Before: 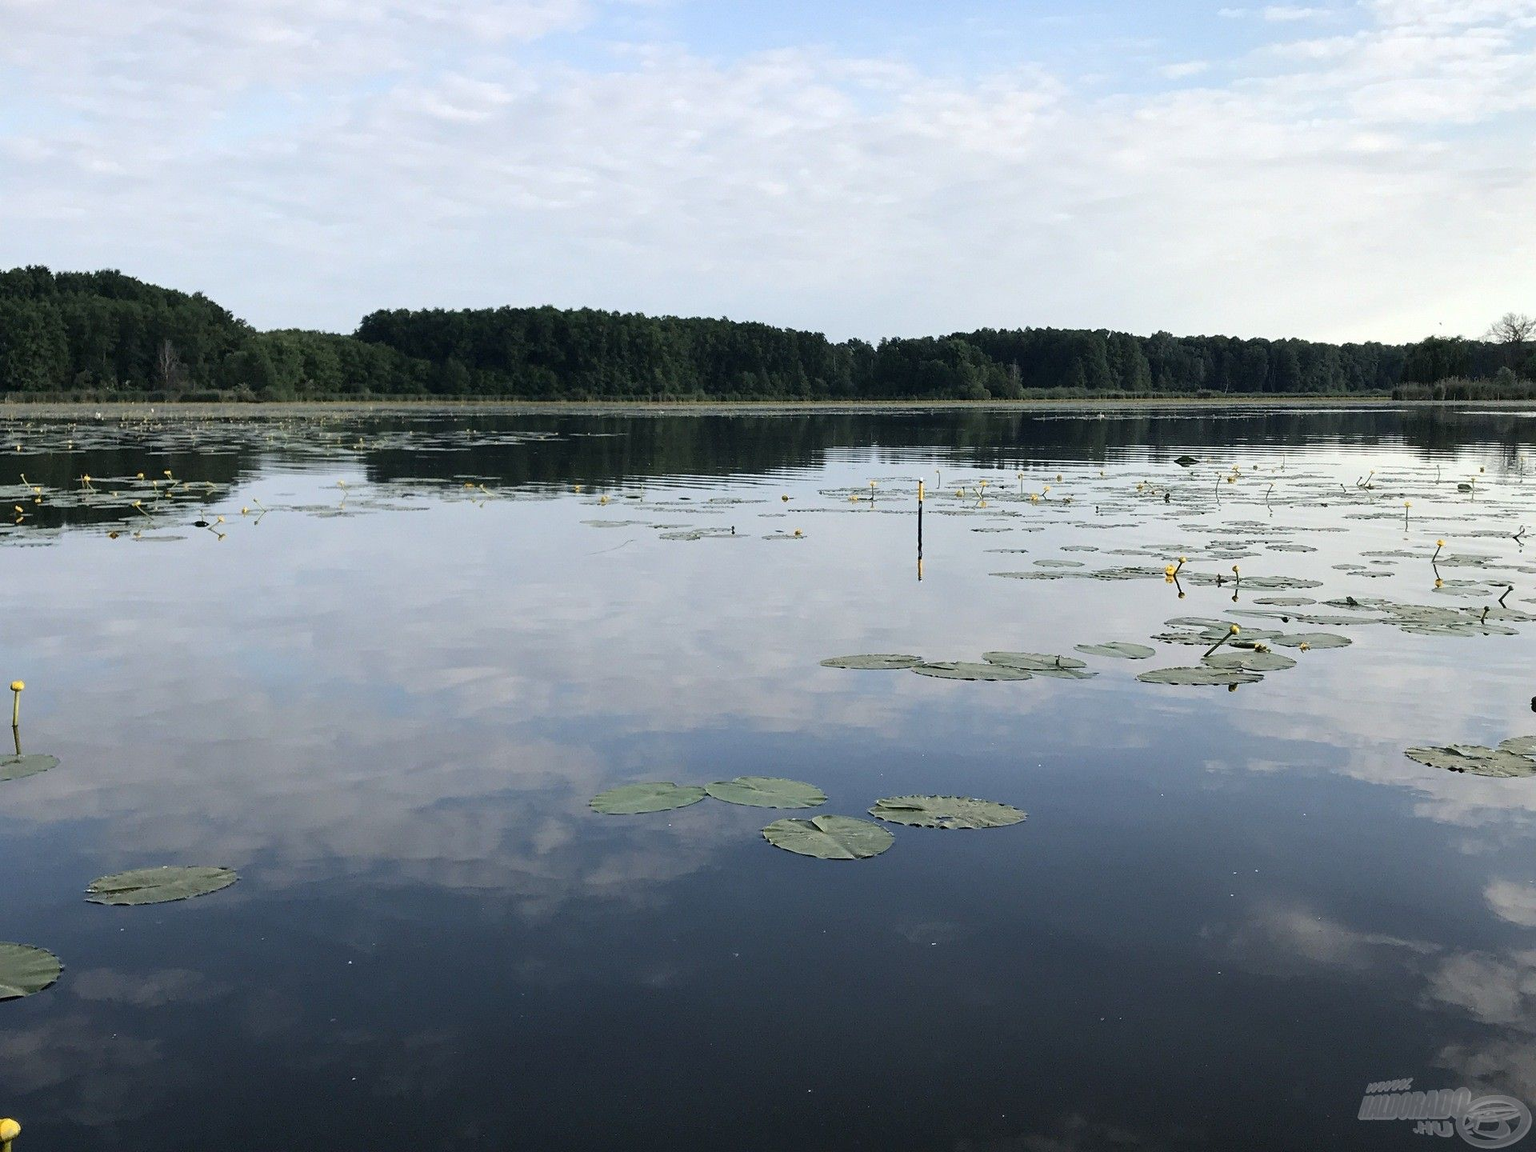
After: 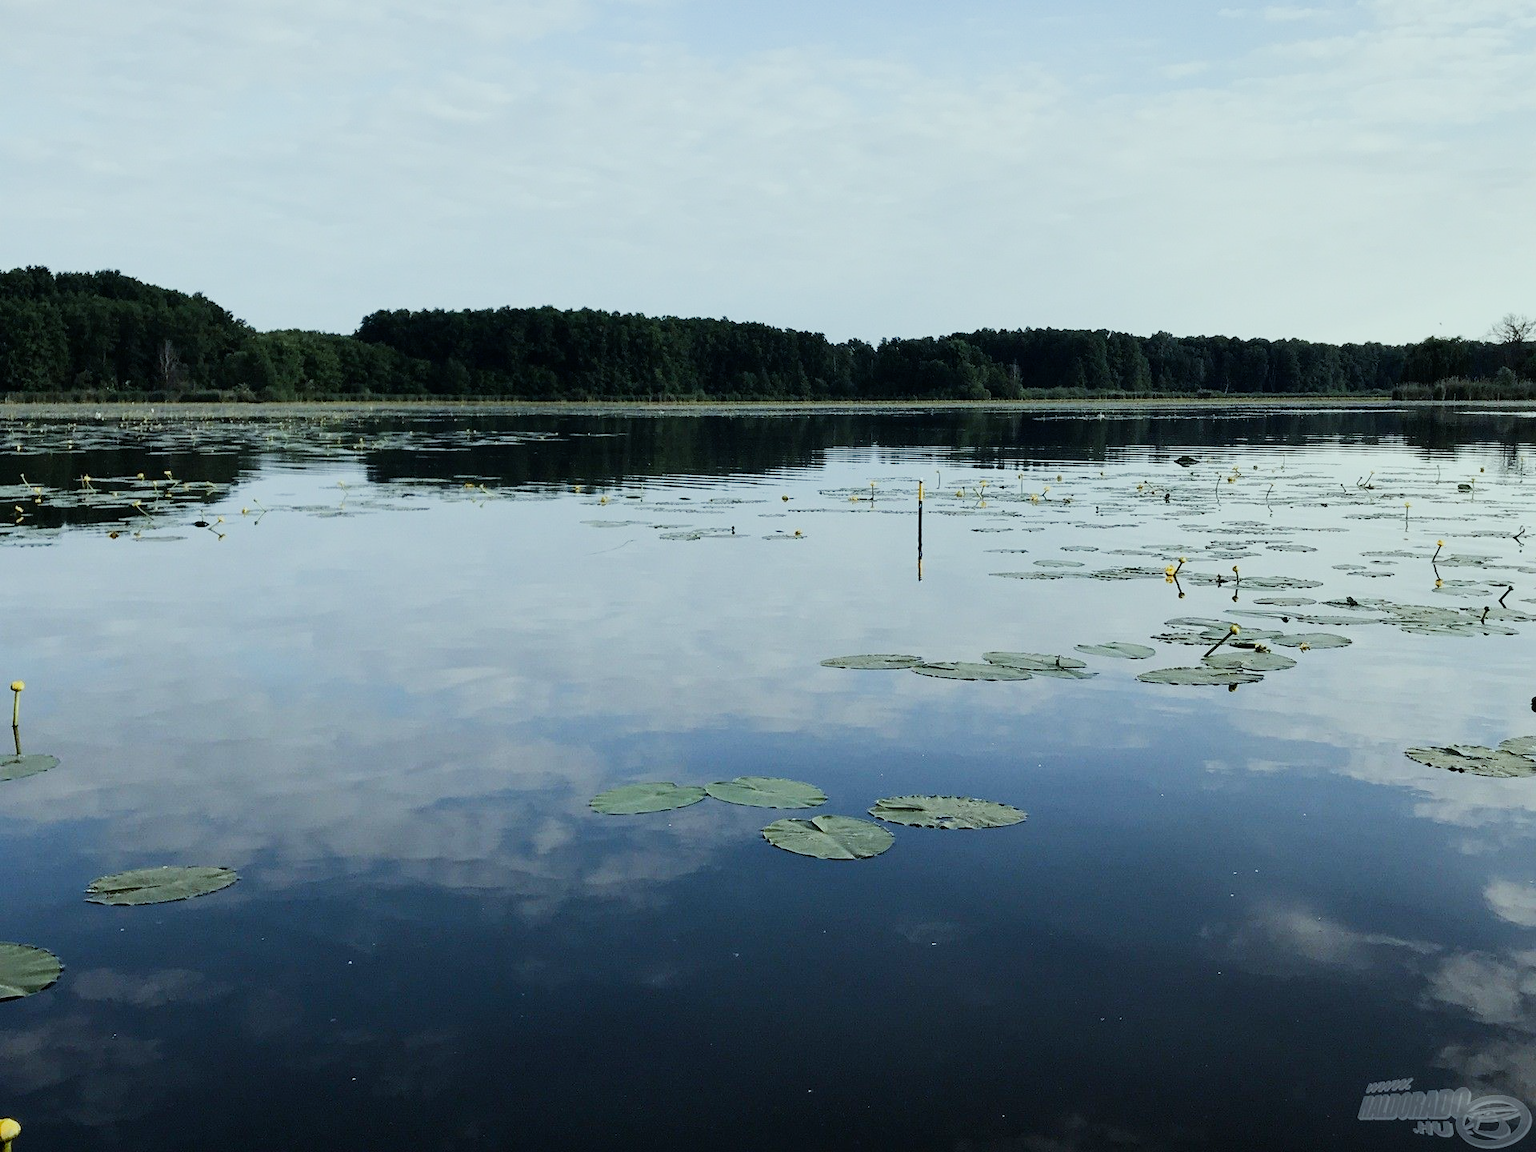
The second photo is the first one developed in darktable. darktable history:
color correction: highlights a* -6.69, highlights b* 0.49
sigmoid: on, module defaults
white balance: red 0.976, blue 1.04
